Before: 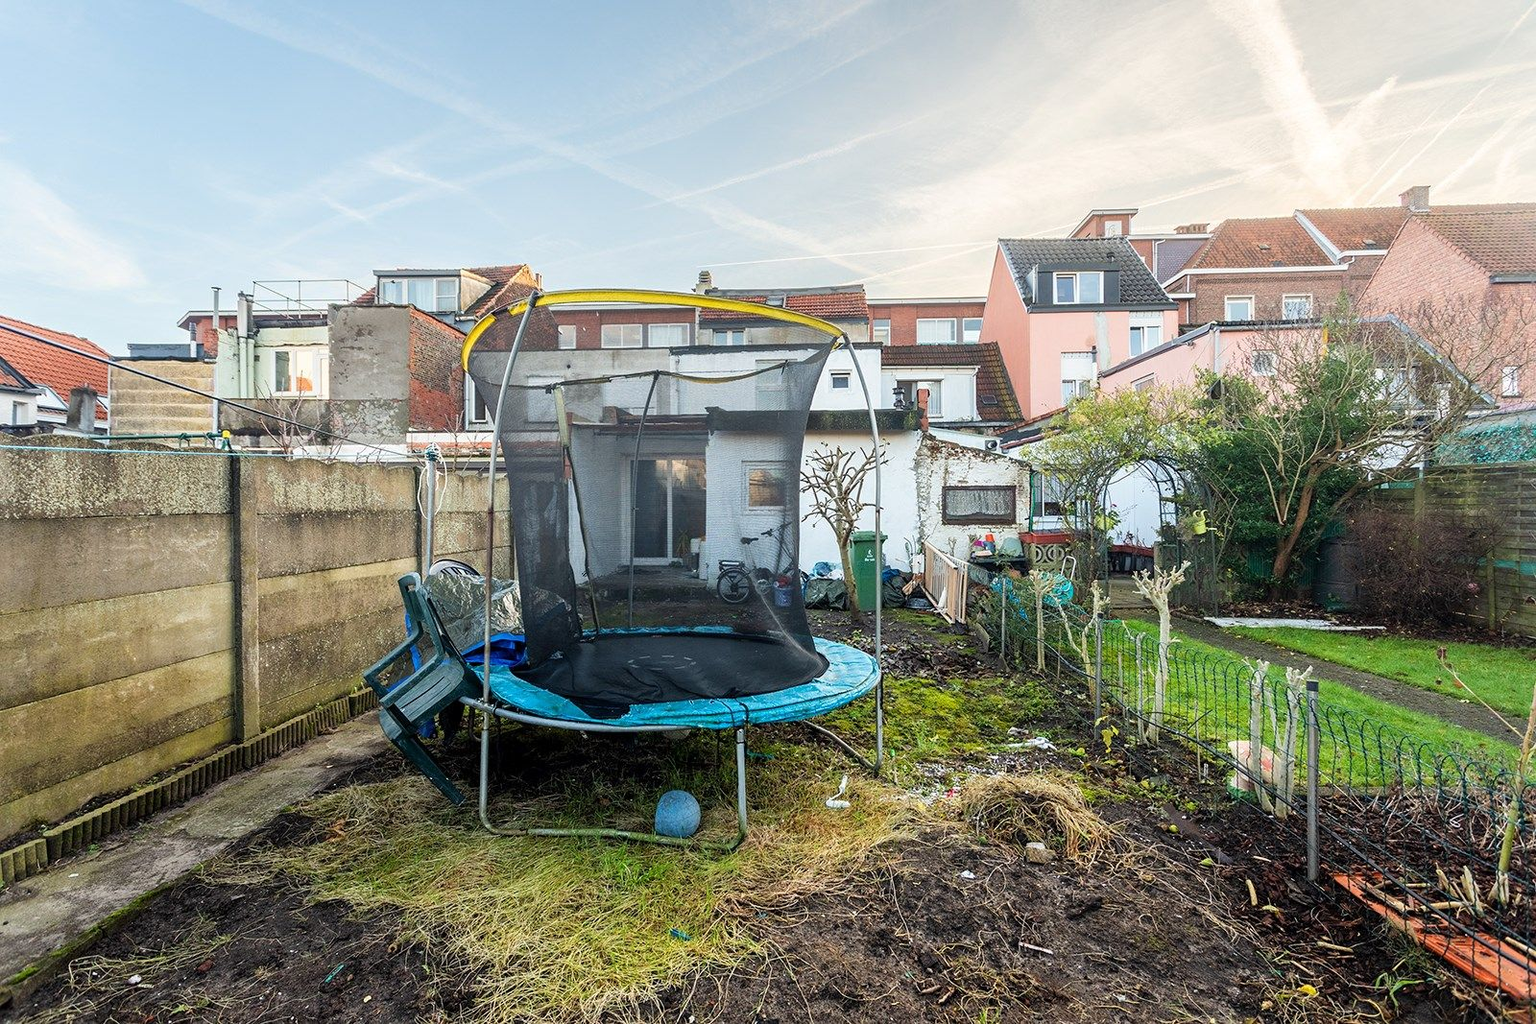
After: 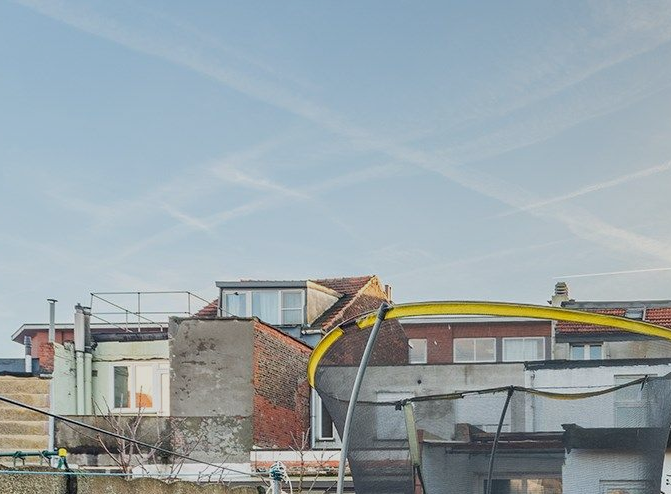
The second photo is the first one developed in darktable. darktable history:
crop and rotate: left 10.817%, top 0.062%, right 47.194%, bottom 53.626%
exposure: exposure -0.492 EV, compensate highlight preservation false
